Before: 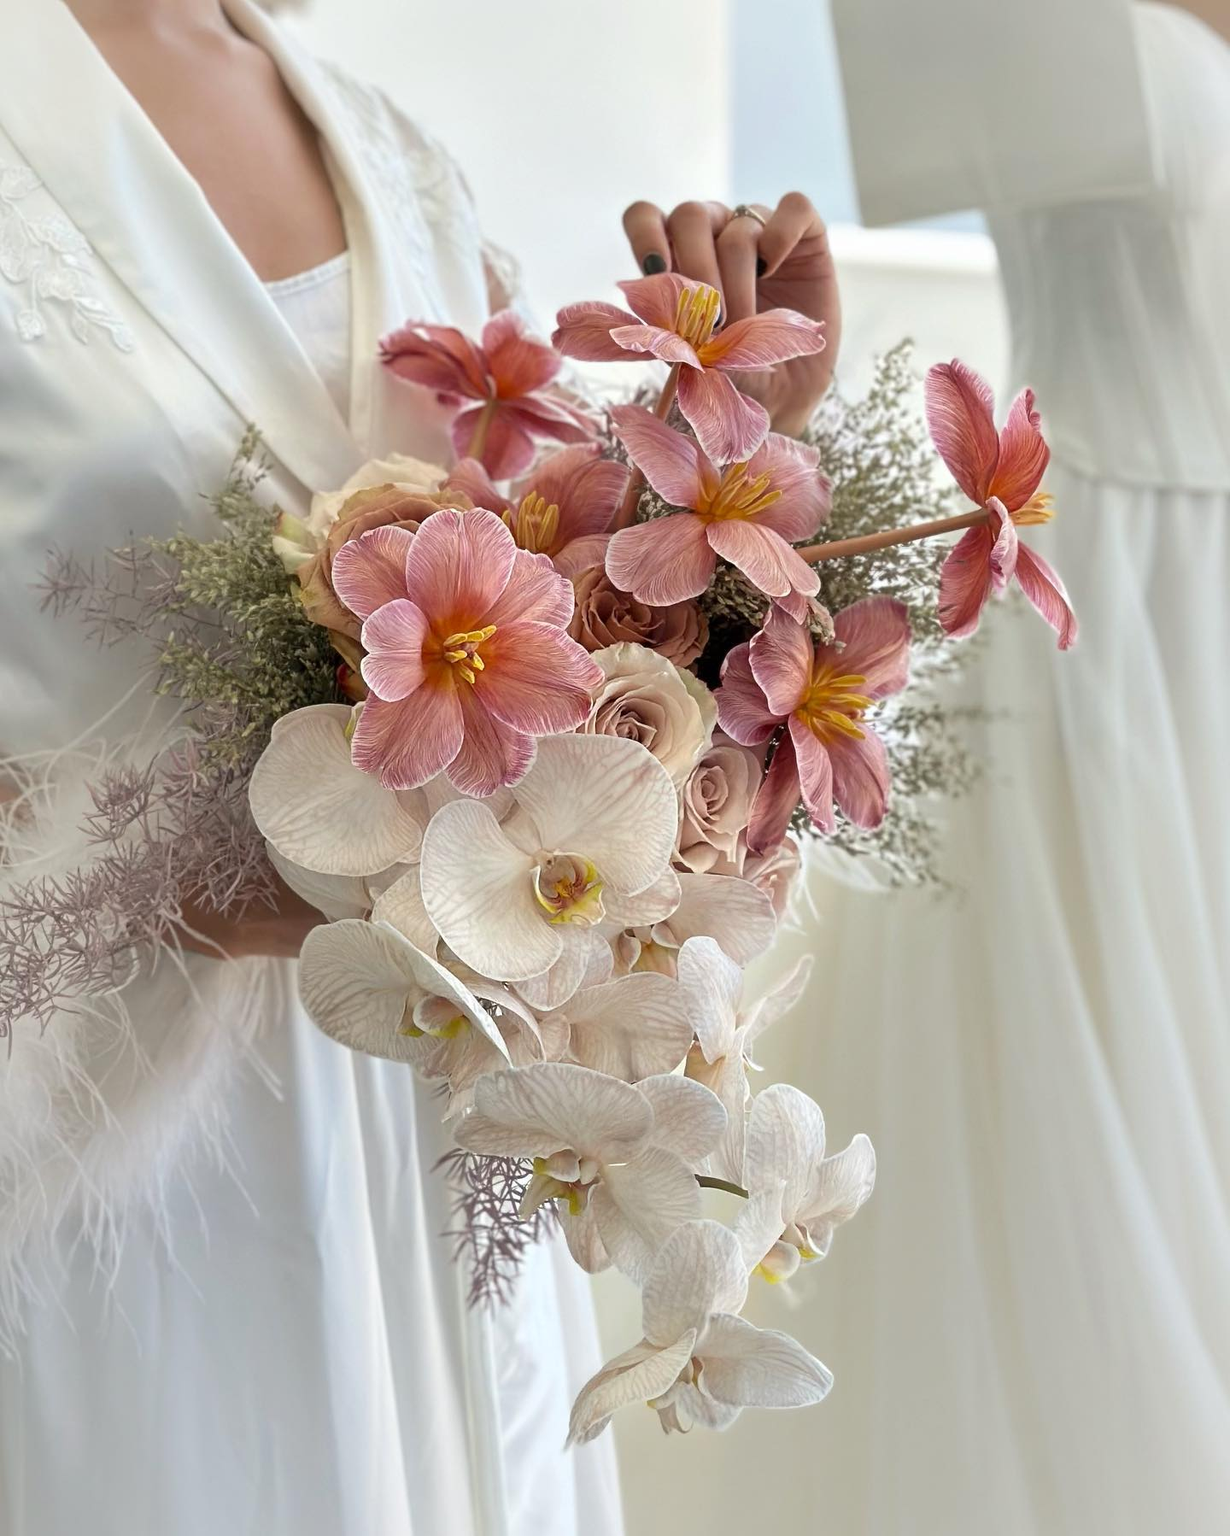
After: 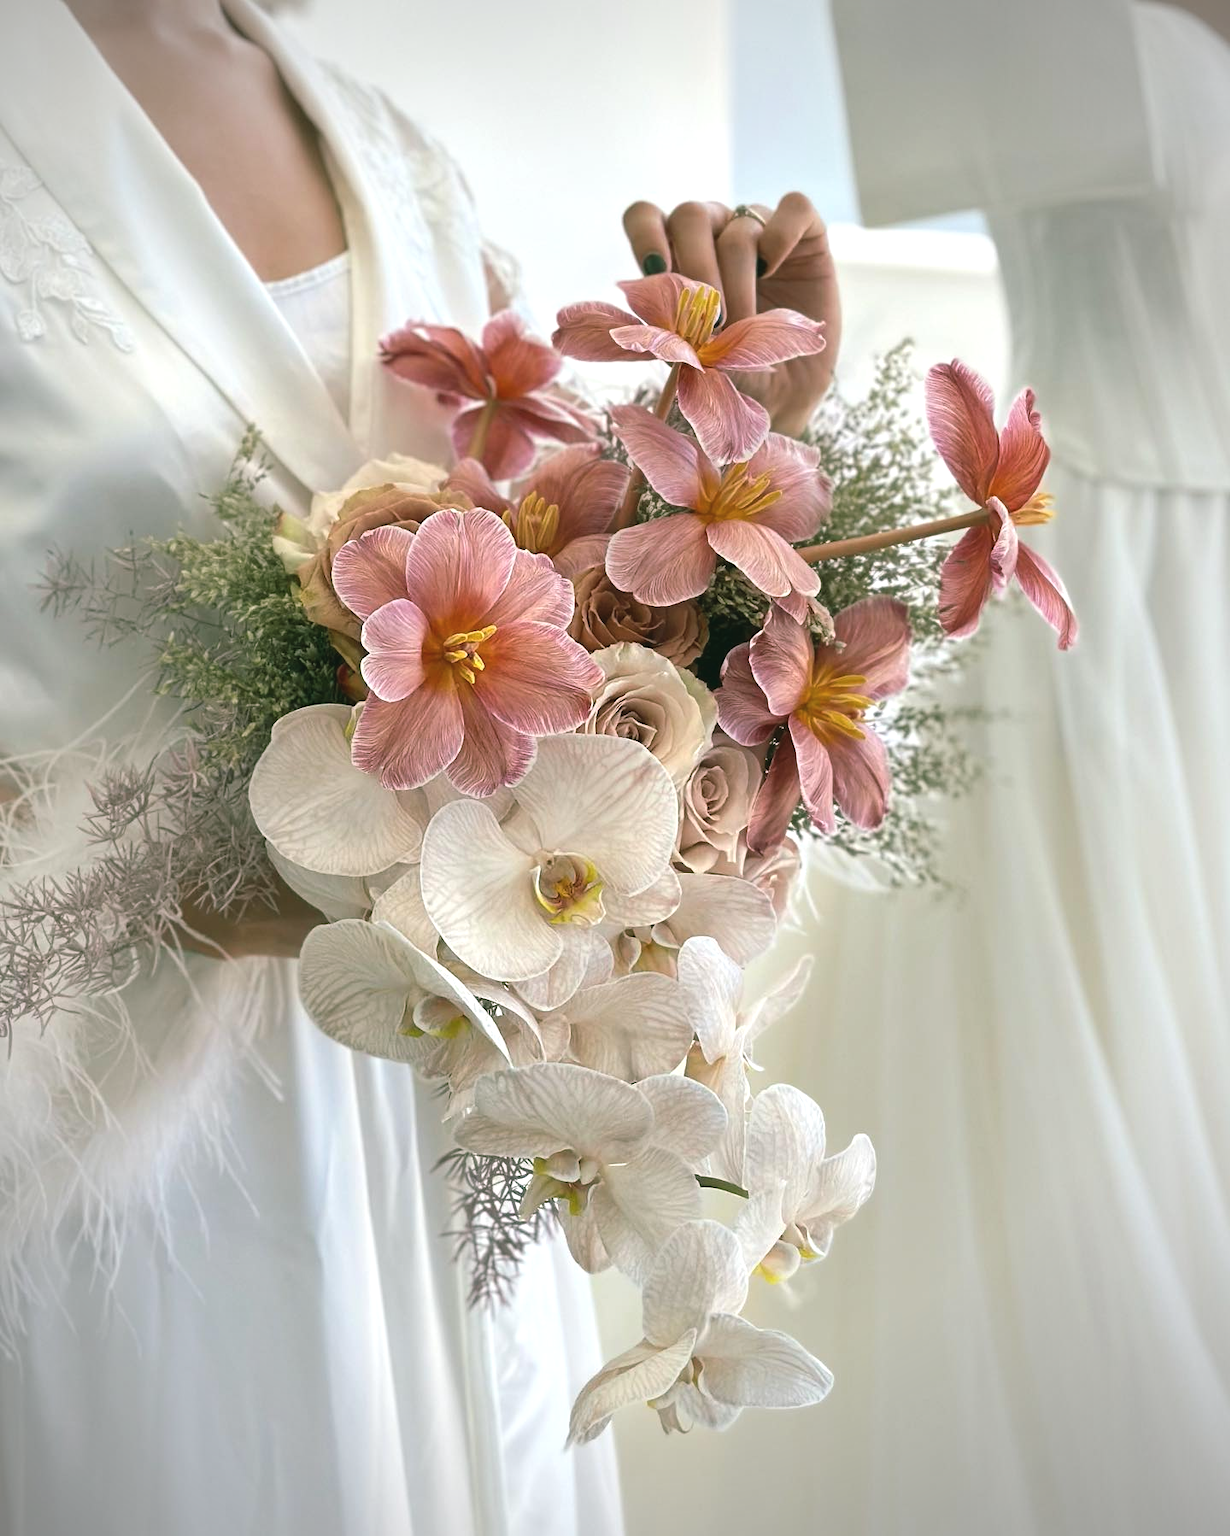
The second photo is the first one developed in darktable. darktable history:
color balance rgb: shadows lift › chroma 11.954%, shadows lift › hue 134.01°, highlights gain › luminance 18.073%, global offset › luminance 0.667%, perceptual saturation grading › global saturation 0.256%
vignetting: on, module defaults
levels: gray 50.83%, levels [0, 0.498, 1]
